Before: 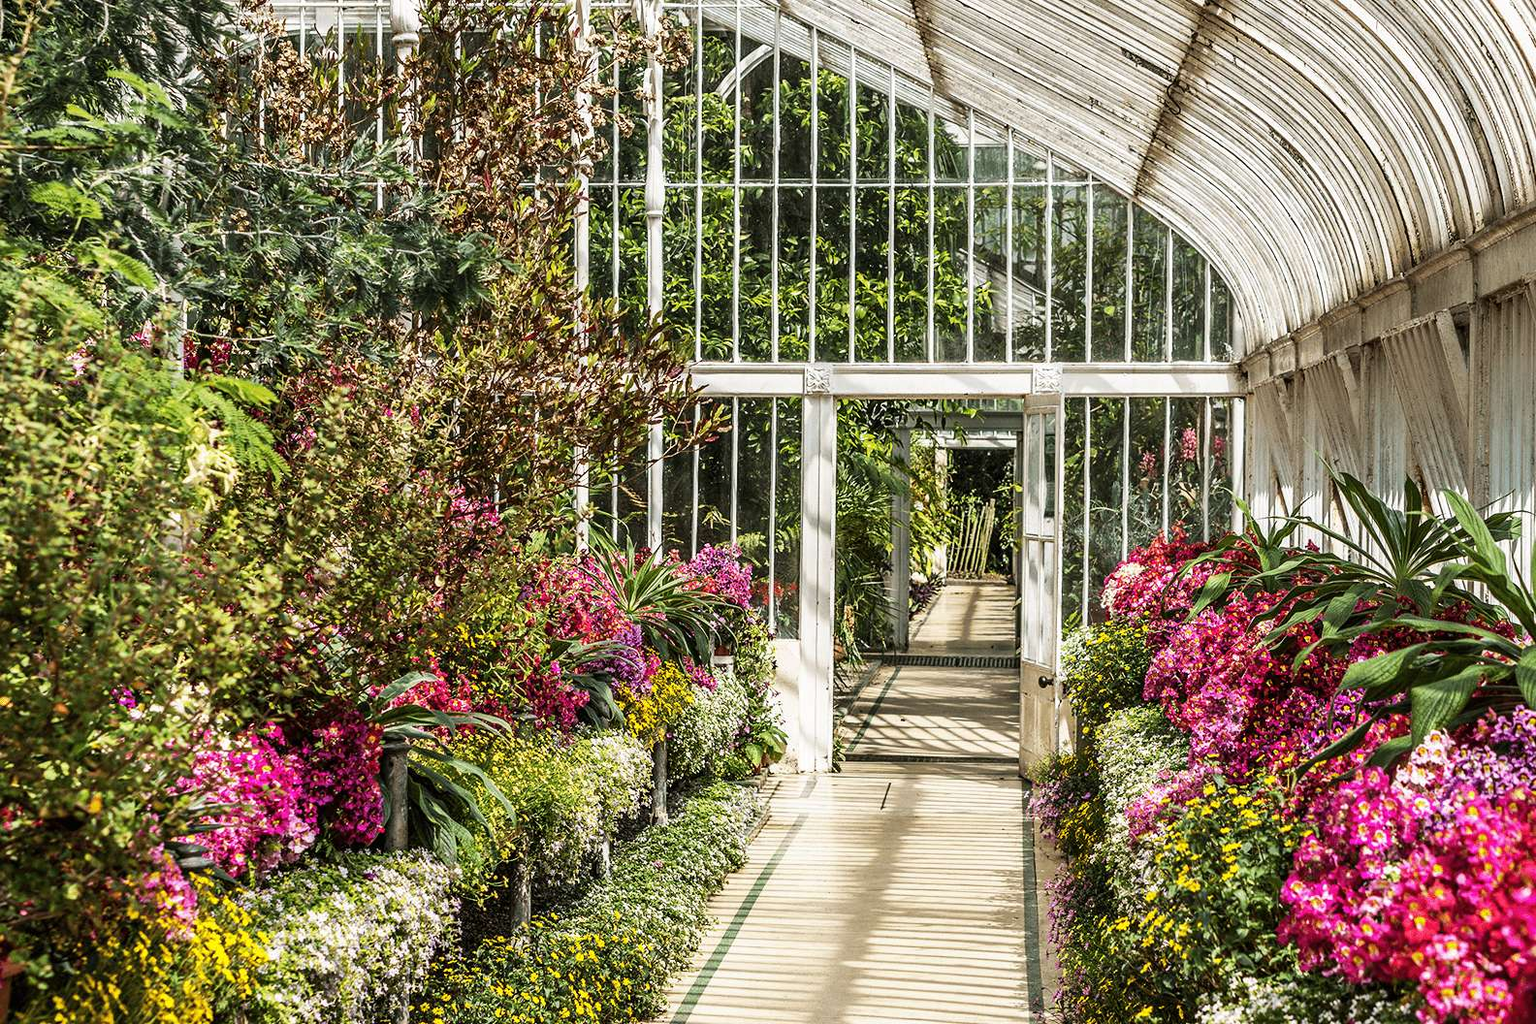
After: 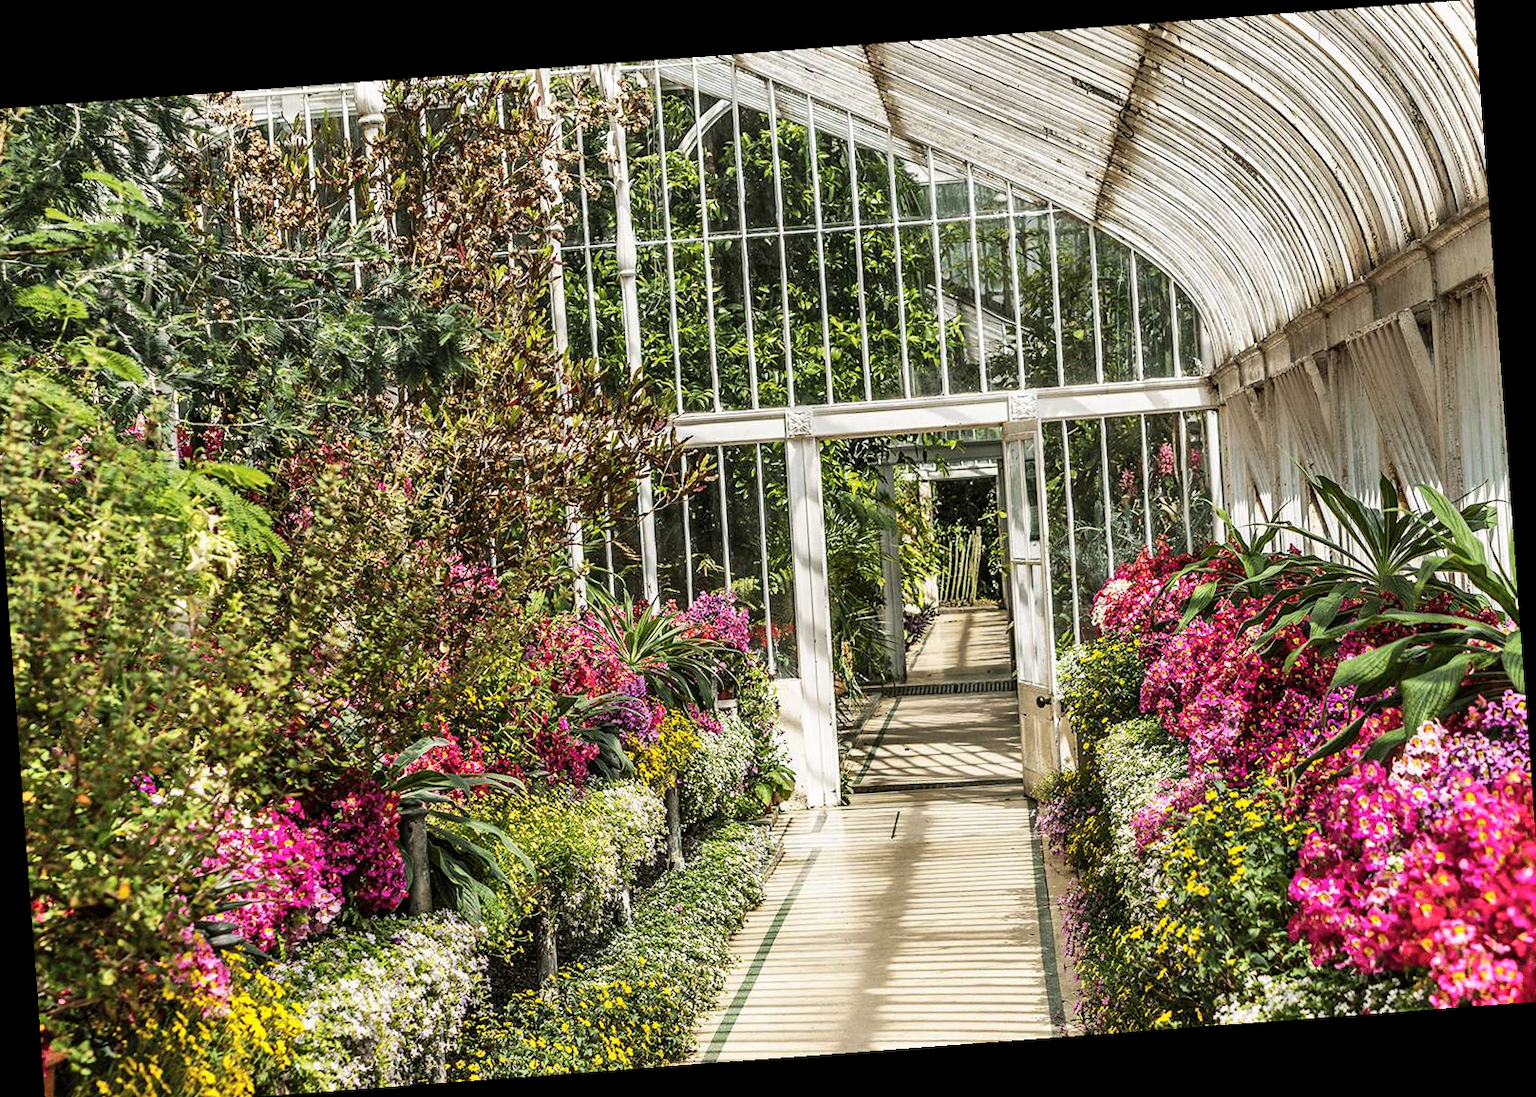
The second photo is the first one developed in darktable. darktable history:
rotate and perspective: rotation -4.25°, automatic cropping off
crop and rotate: left 1.774%, right 0.633%, bottom 1.28%
shadows and highlights: soften with gaussian
